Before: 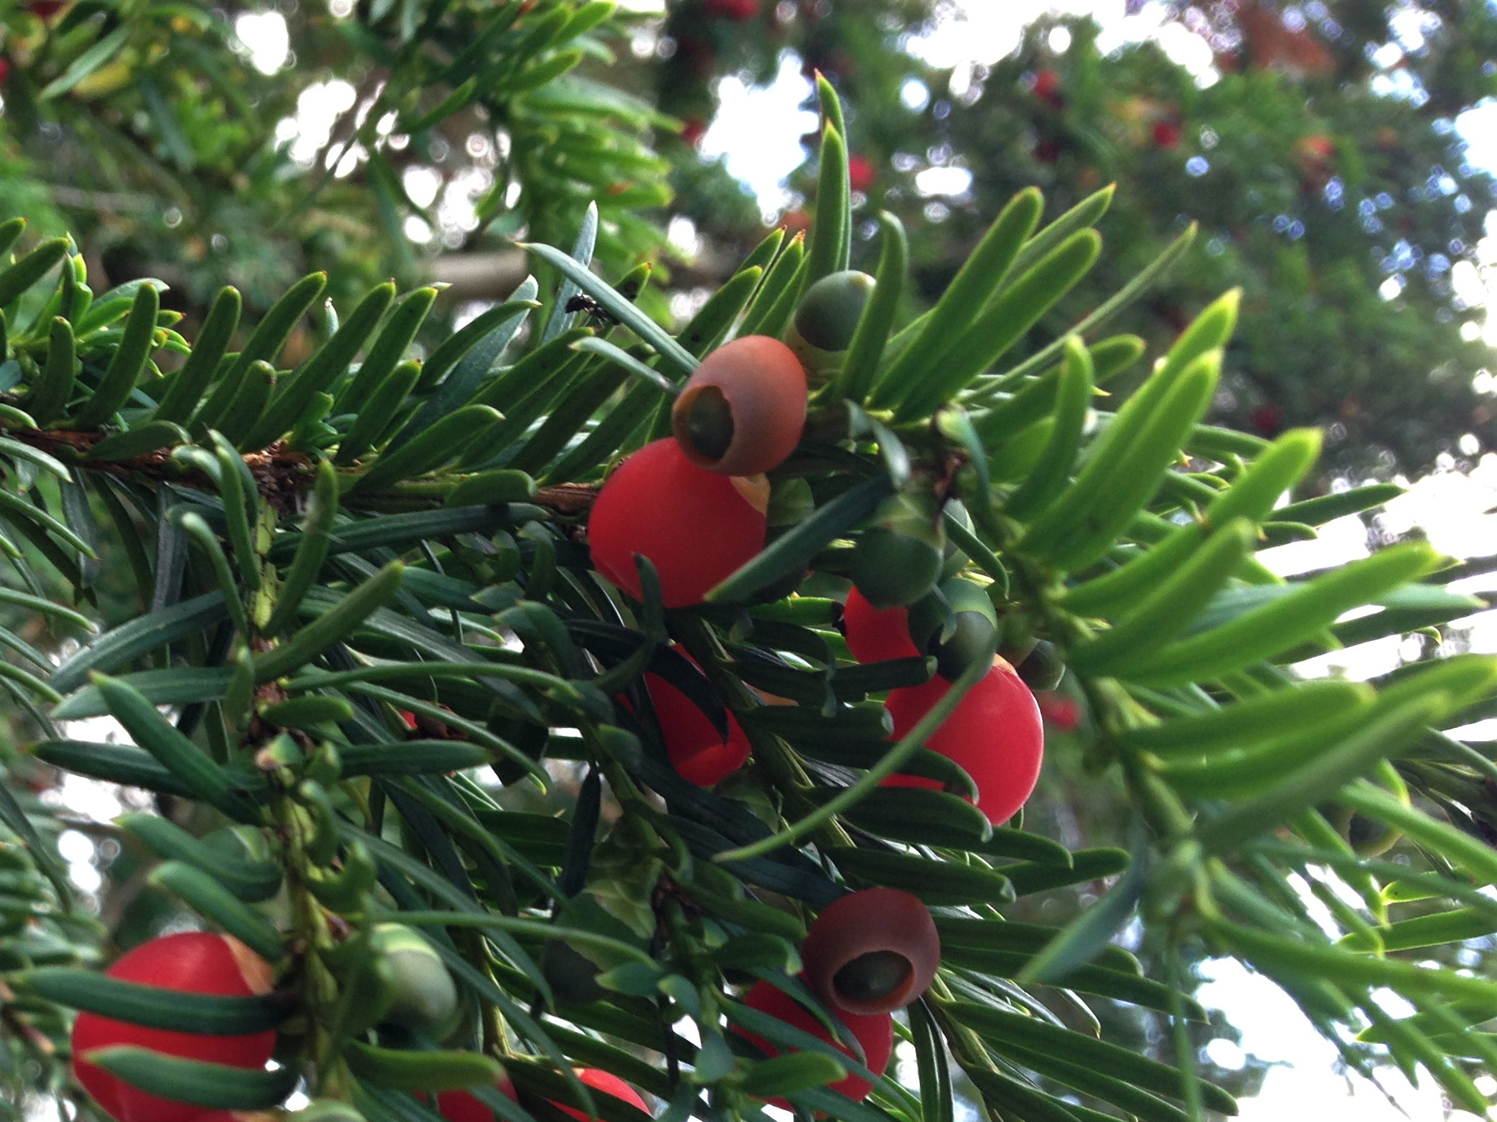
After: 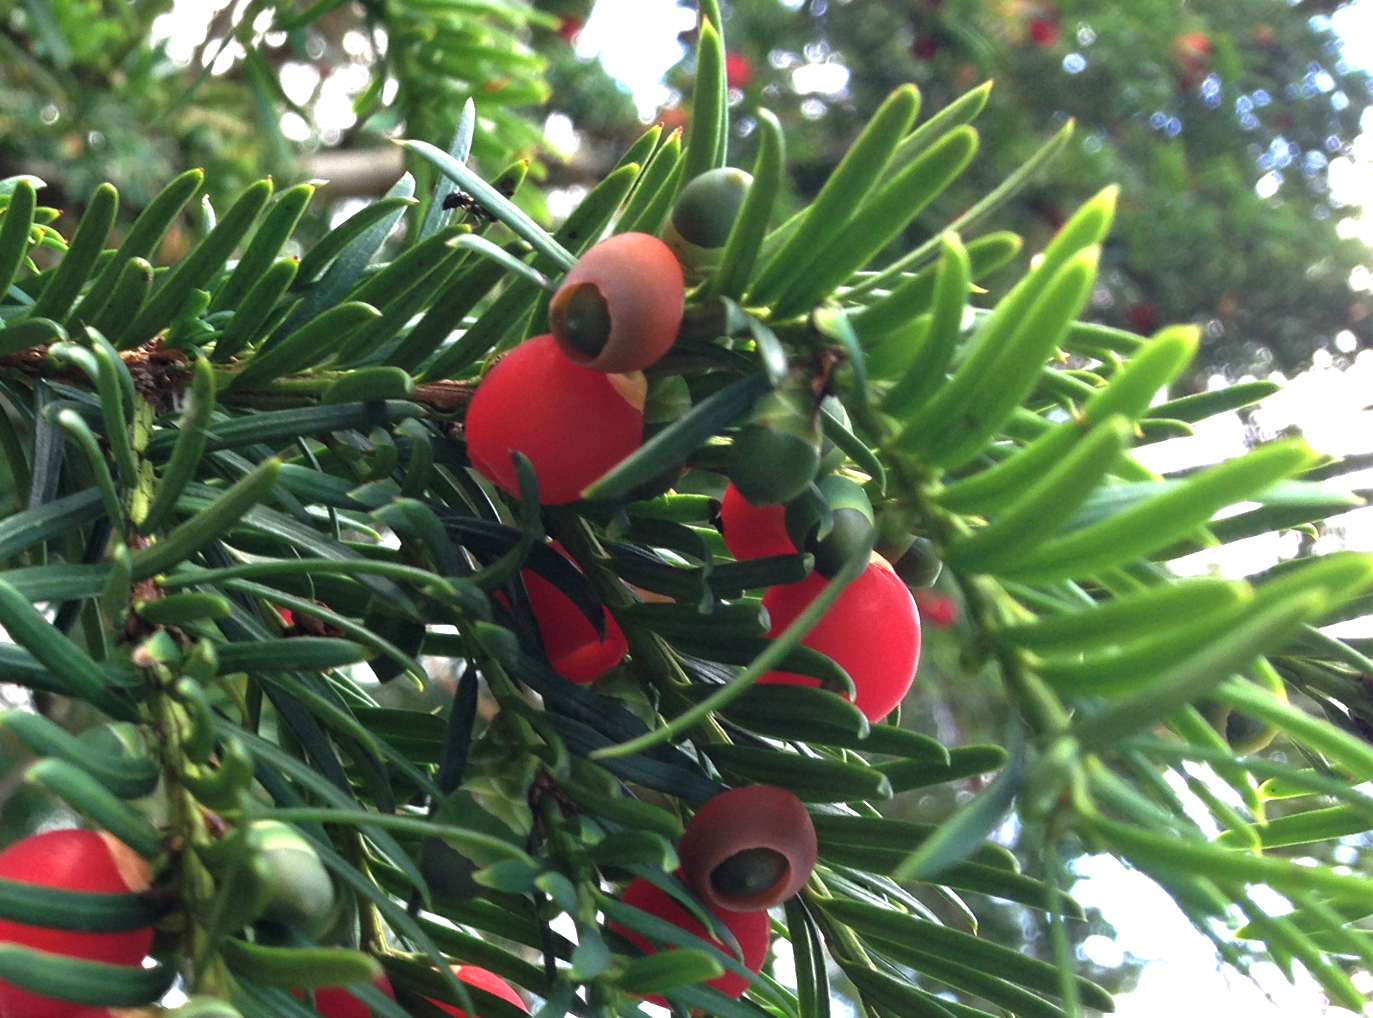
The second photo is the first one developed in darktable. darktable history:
exposure: exposure 0.722 EV, compensate highlight preservation false
crop and rotate: left 8.262%, top 9.226%
